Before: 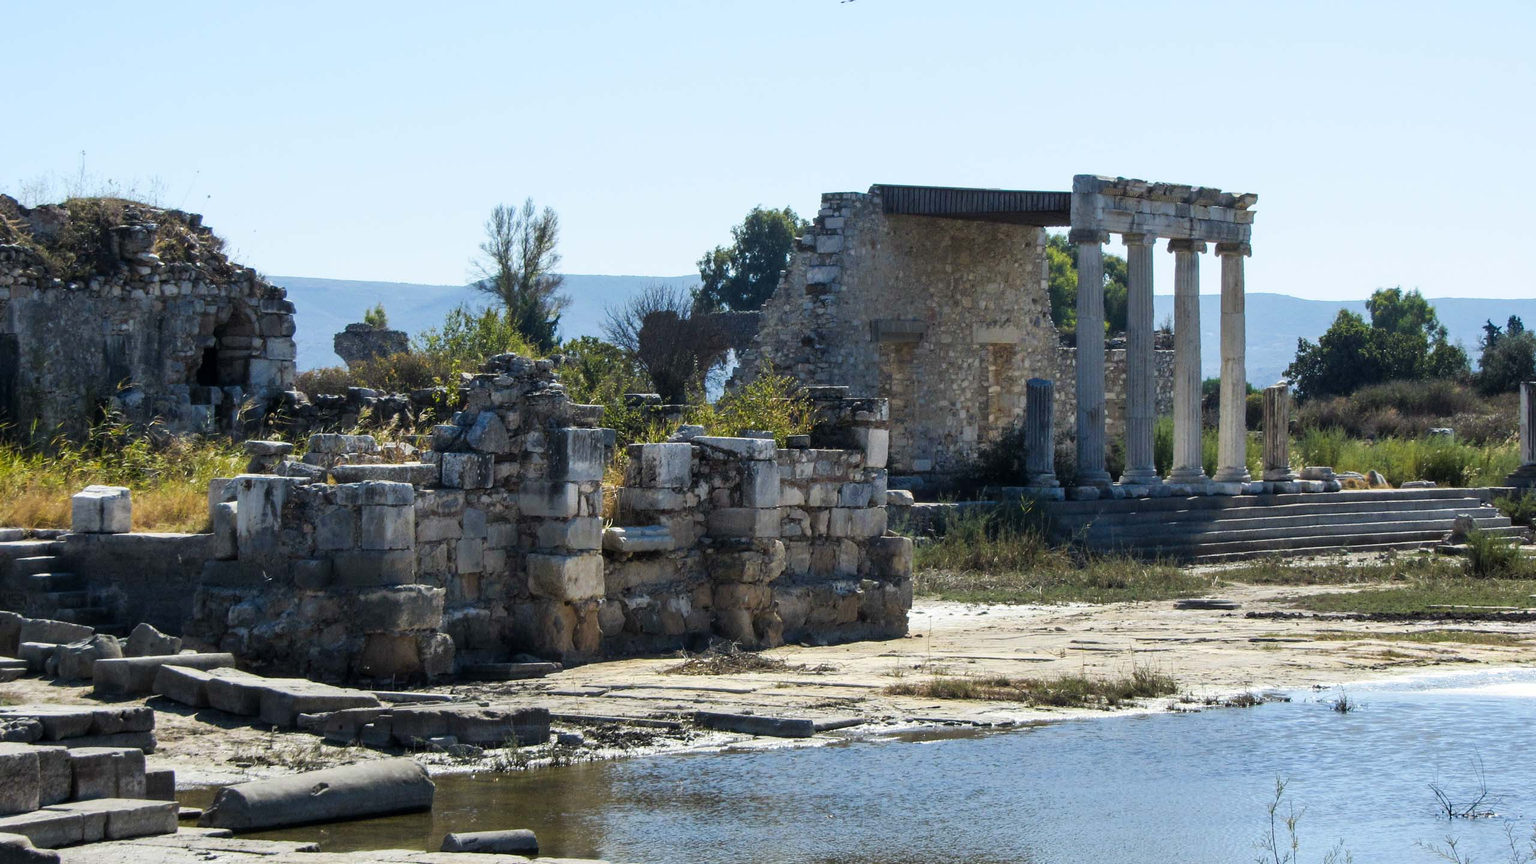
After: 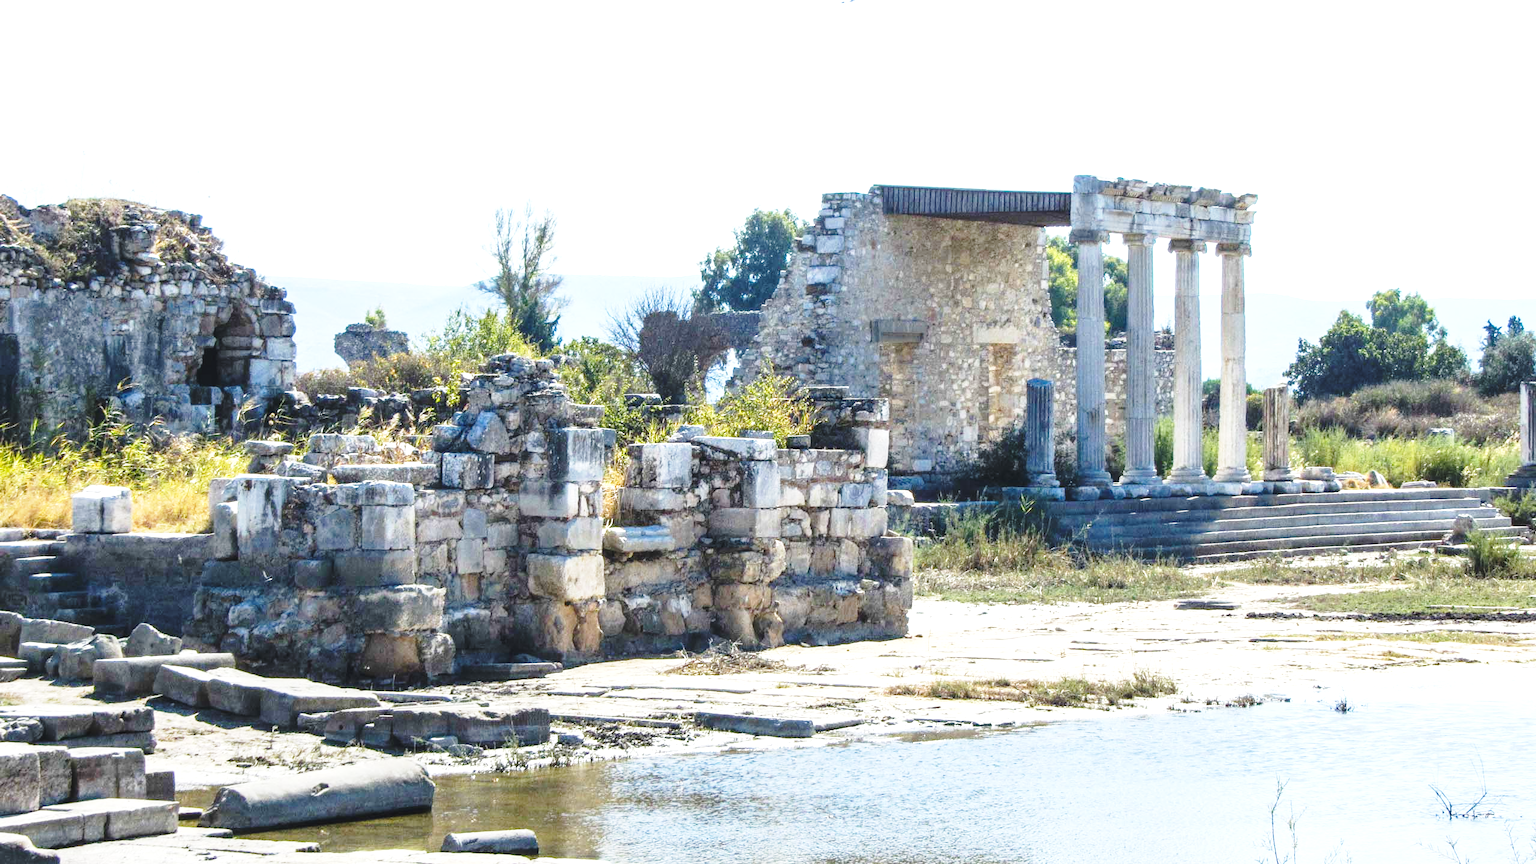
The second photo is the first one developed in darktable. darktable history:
exposure: black level correction -0.002, exposure 1.115 EV, compensate highlight preservation false
base curve: curves: ch0 [(0, 0) (0.028, 0.03) (0.121, 0.232) (0.46, 0.748) (0.859, 0.968) (1, 1)], preserve colors none
local contrast: detail 110%
